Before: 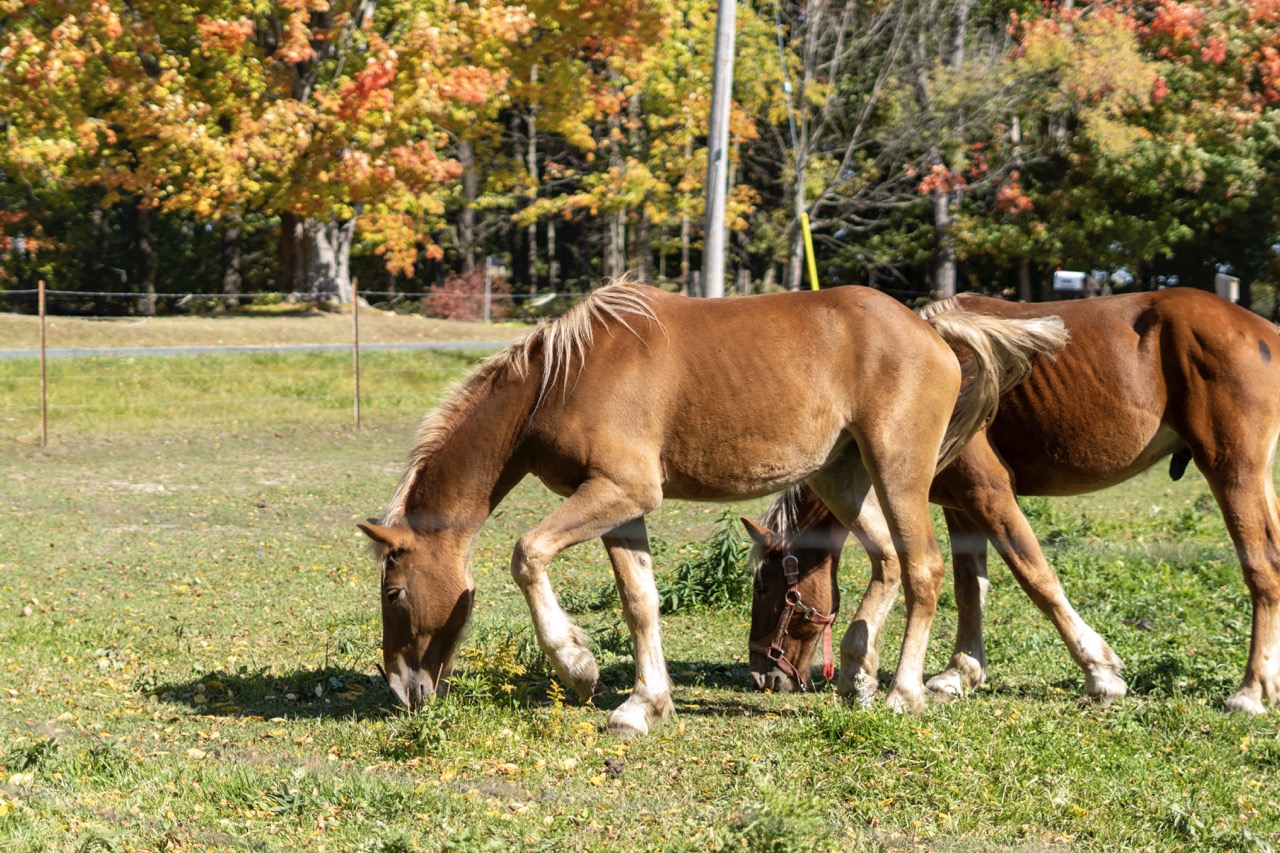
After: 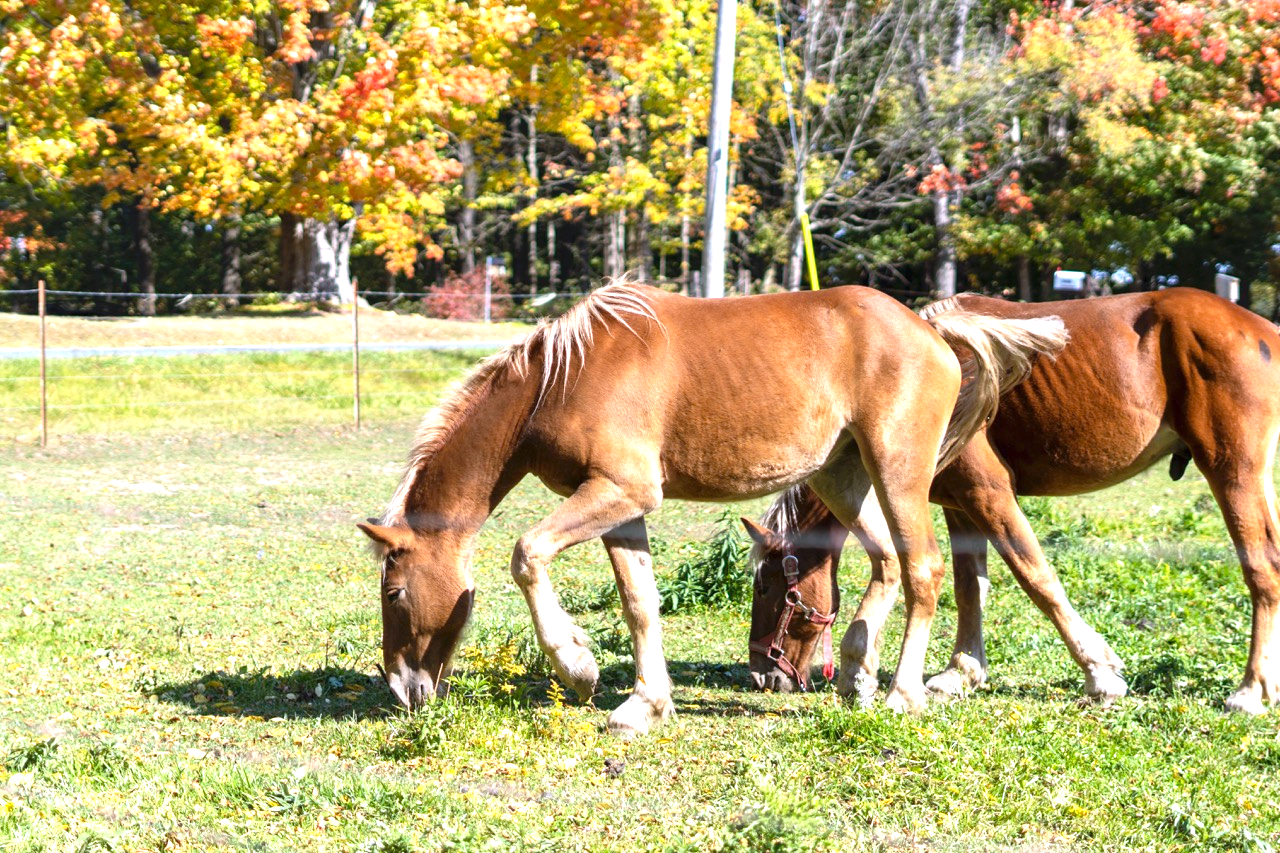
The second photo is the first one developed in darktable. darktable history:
exposure: black level correction 0, exposure 0.9 EV, compensate highlight preservation false
white balance: red 0.967, blue 1.119, emerald 0.756
